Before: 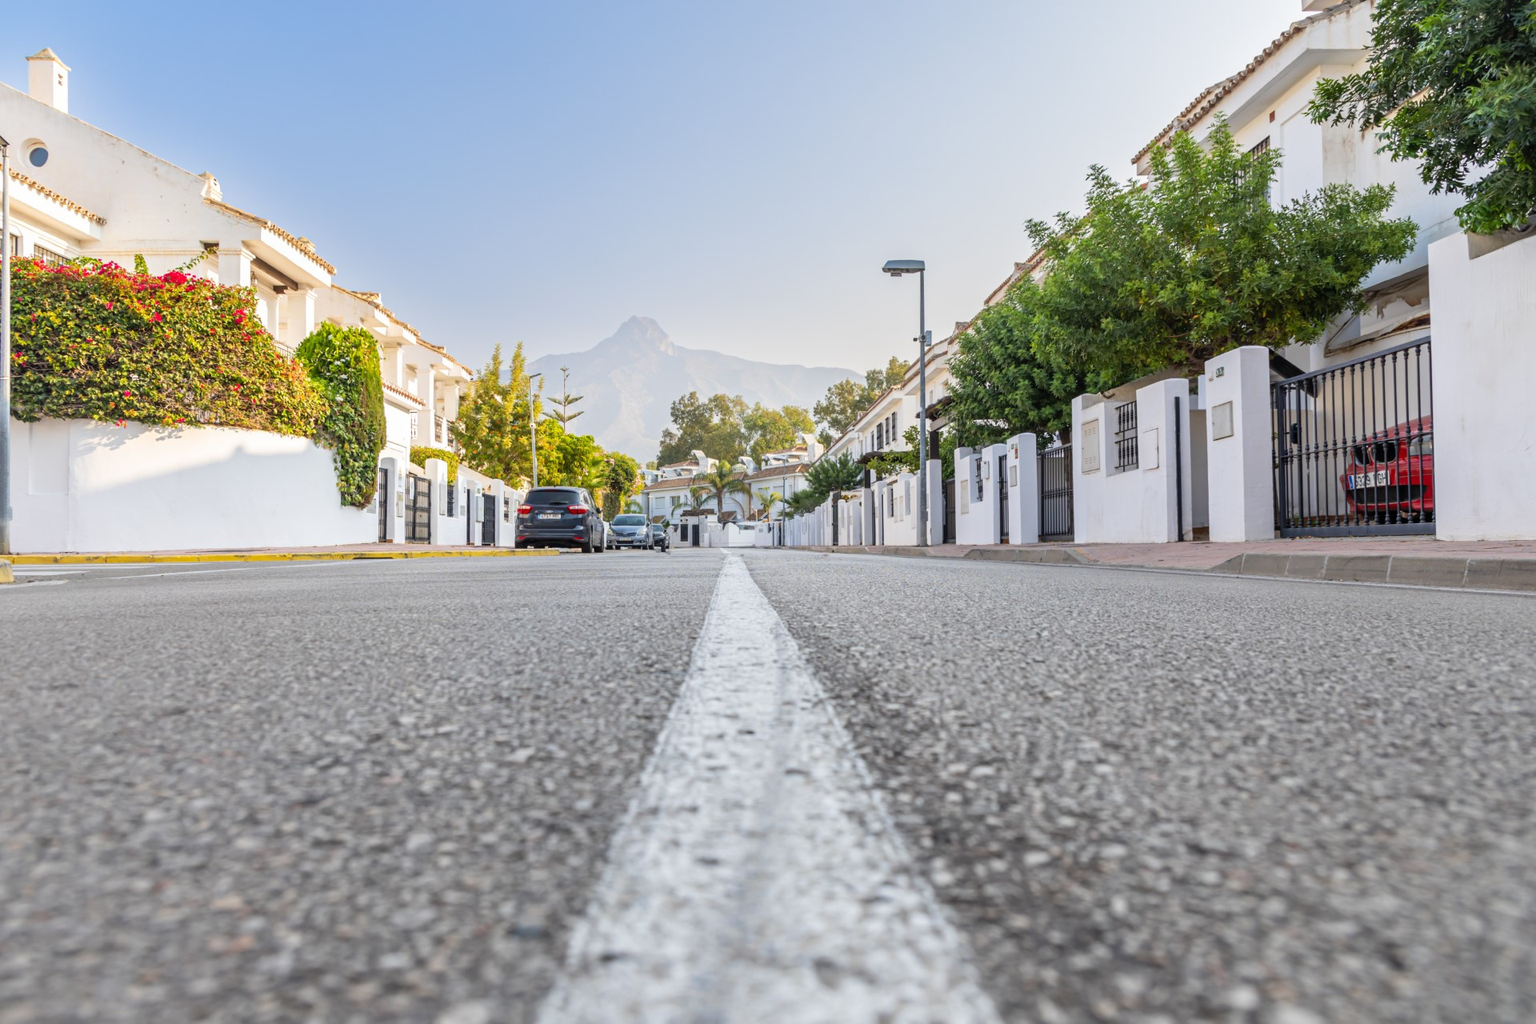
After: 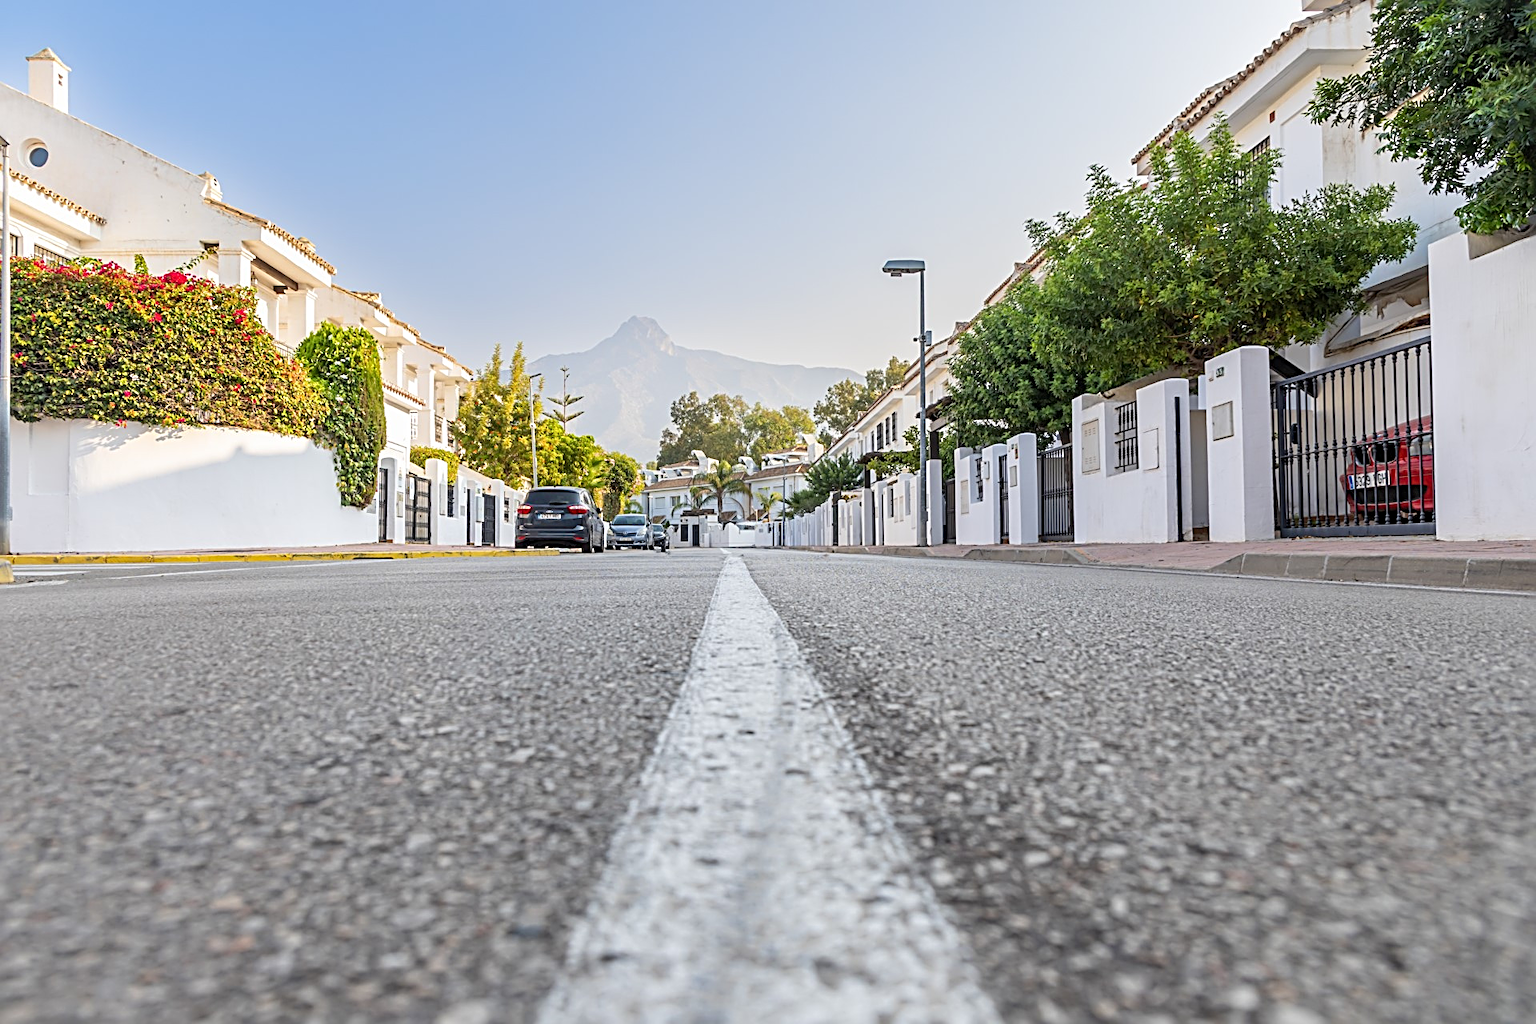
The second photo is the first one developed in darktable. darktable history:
sharpen: radius 2.836, amount 0.718
